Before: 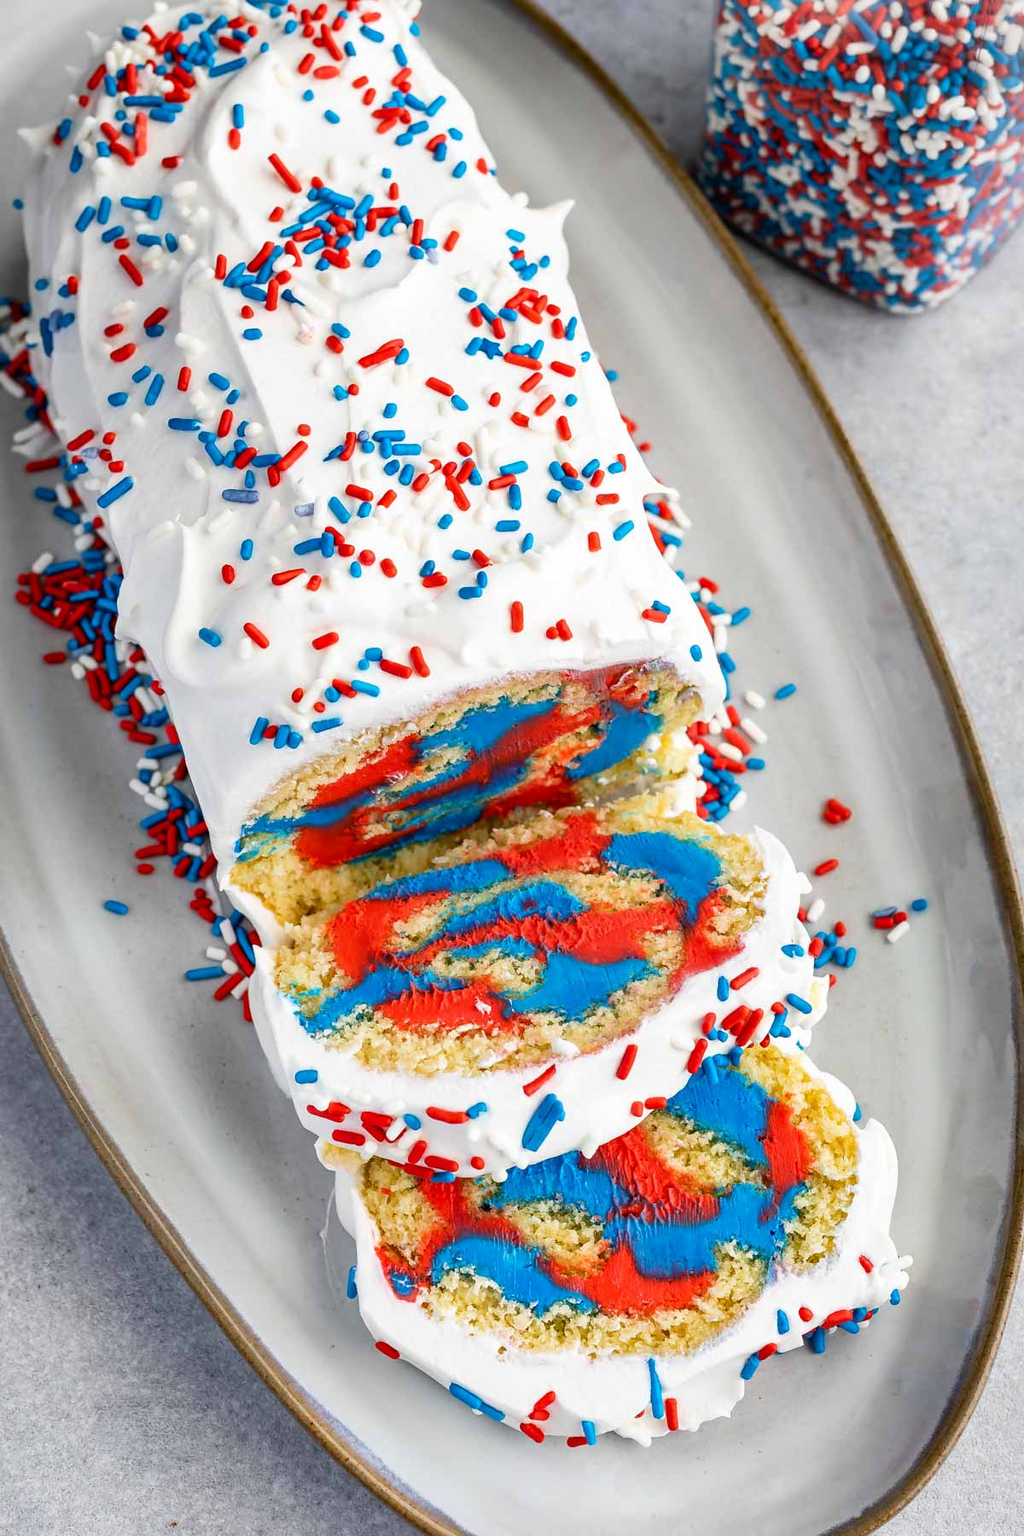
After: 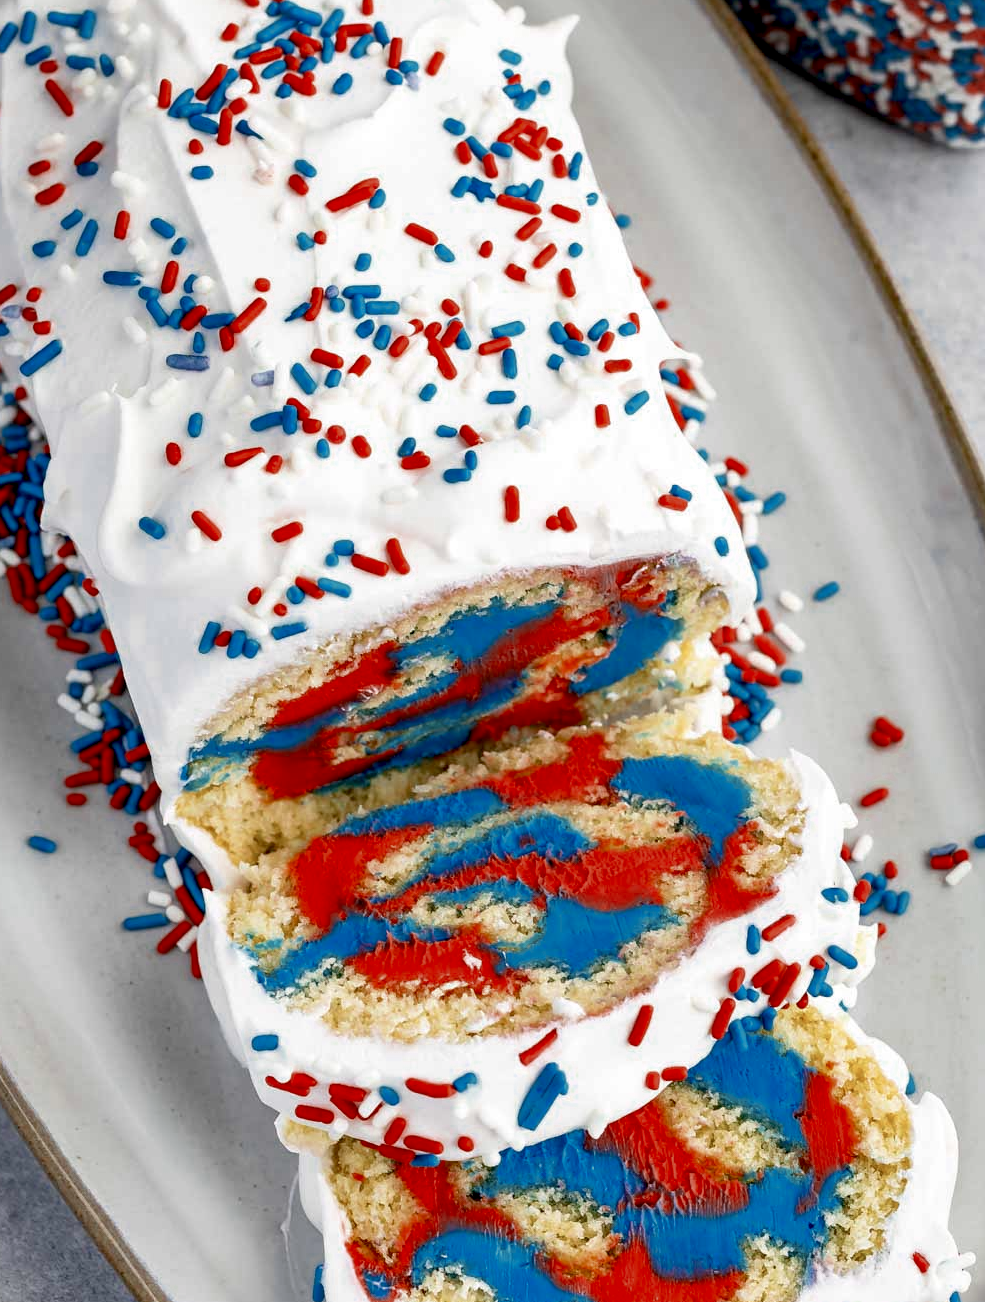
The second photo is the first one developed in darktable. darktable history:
crop: left 7.865%, top 12.184%, right 9.986%, bottom 15.456%
exposure: black level correction 0.009, exposure 0.015 EV, compensate highlight preservation false
color zones: curves: ch0 [(0, 0.5) (0.125, 0.4) (0.25, 0.5) (0.375, 0.4) (0.5, 0.4) (0.625, 0.35) (0.75, 0.35) (0.875, 0.5)]; ch1 [(0, 0.35) (0.125, 0.45) (0.25, 0.35) (0.375, 0.35) (0.5, 0.35) (0.625, 0.35) (0.75, 0.45) (0.875, 0.35)]; ch2 [(0, 0.6) (0.125, 0.5) (0.25, 0.5) (0.375, 0.6) (0.5, 0.6) (0.625, 0.5) (0.75, 0.5) (0.875, 0.5)]
